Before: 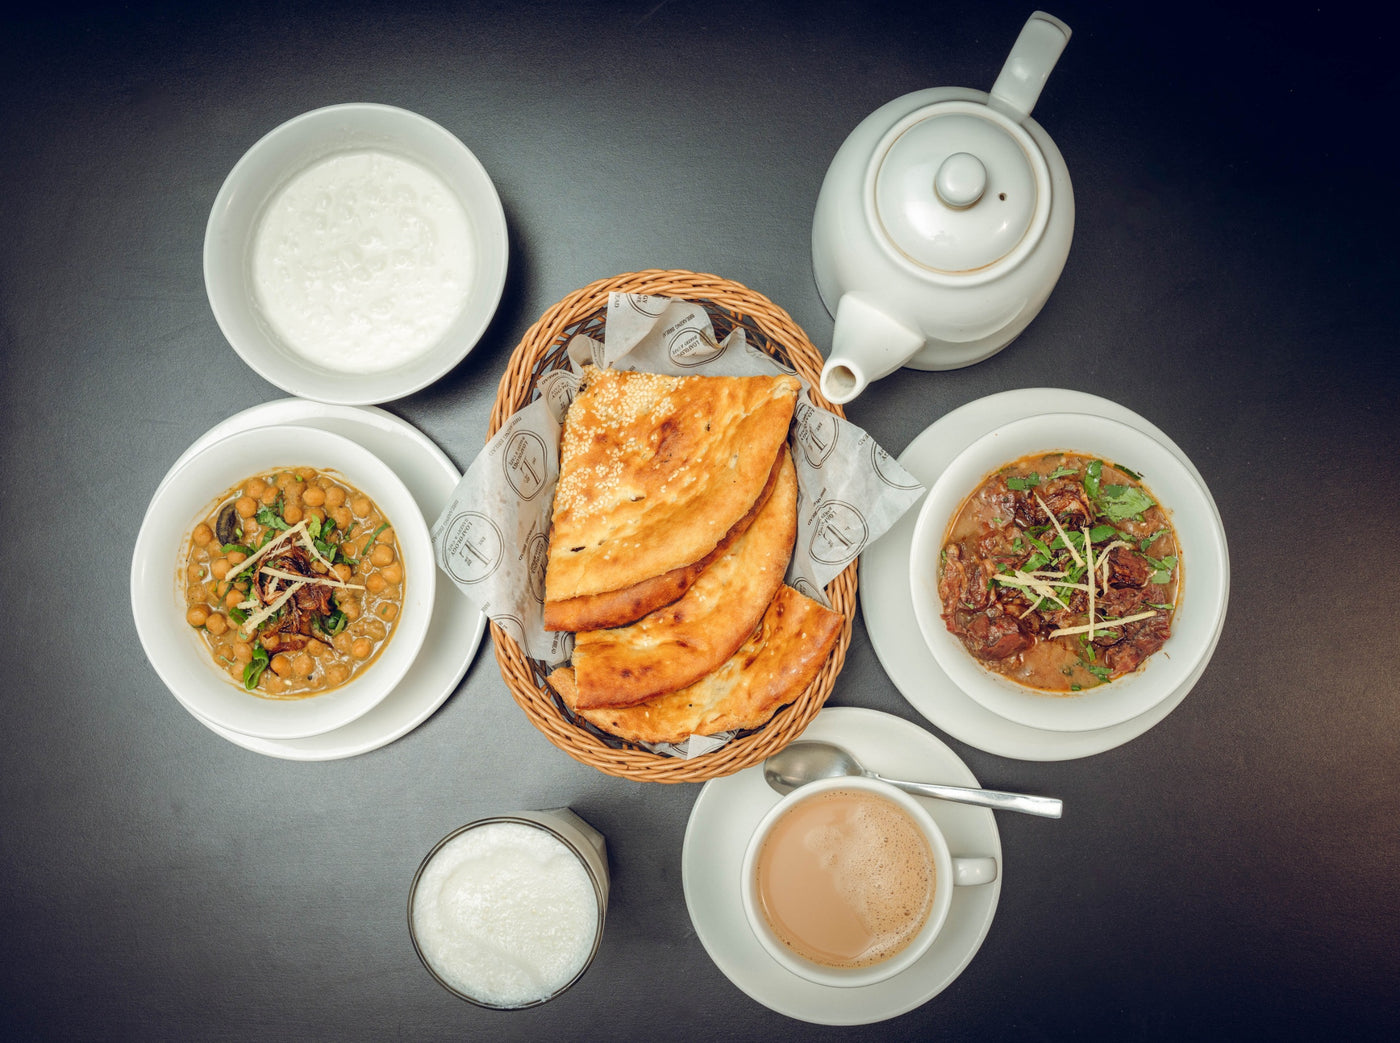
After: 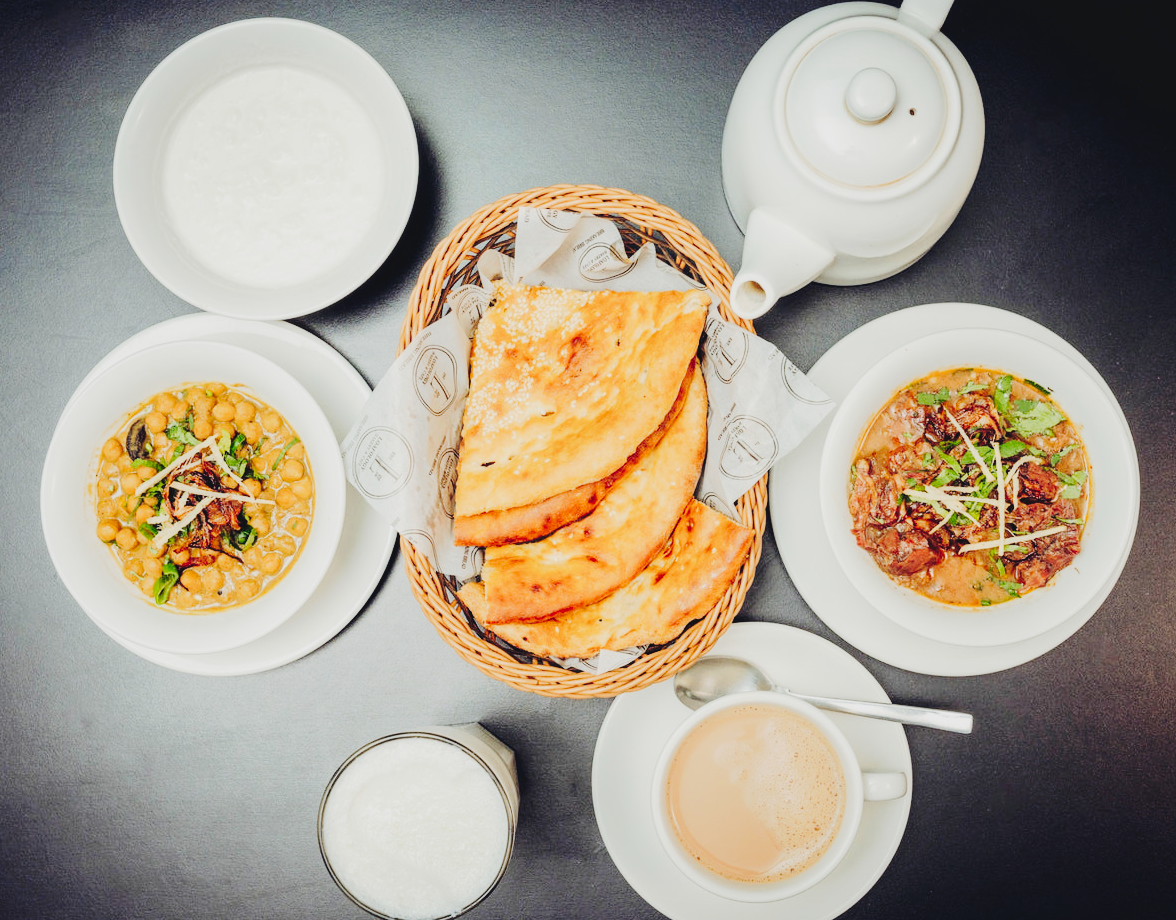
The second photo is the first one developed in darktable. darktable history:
exposure: black level correction 0, exposure 0.5 EV, compensate exposure bias true, compensate highlight preservation false
filmic rgb: black relative exposure -7.65 EV, white relative exposure 4.56 EV, hardness 3.61
crop: left 6.446%, top 8.188%, right 9.538%, bottom 3.548%
tone curve: curves: ch0 [(0, 0) (0.003, 0.054) (0.011, 0.057) (0.025, 0.056) (0.044, 0.062) (0.069, 0.071) (0.1, 0.088) (0.136, 0.111) (0.177, 0.146) (0.224, 0.19) (0.277, 0.261) (0.335, 0.363) (0.399, 0.458) (0.468, 0.562) (0.543, 0.653) (0.623, 0.725) (0.709, 0.801) (0.801, 0.853) (0.898, 0.915) (1, 1)], preserve colors none
